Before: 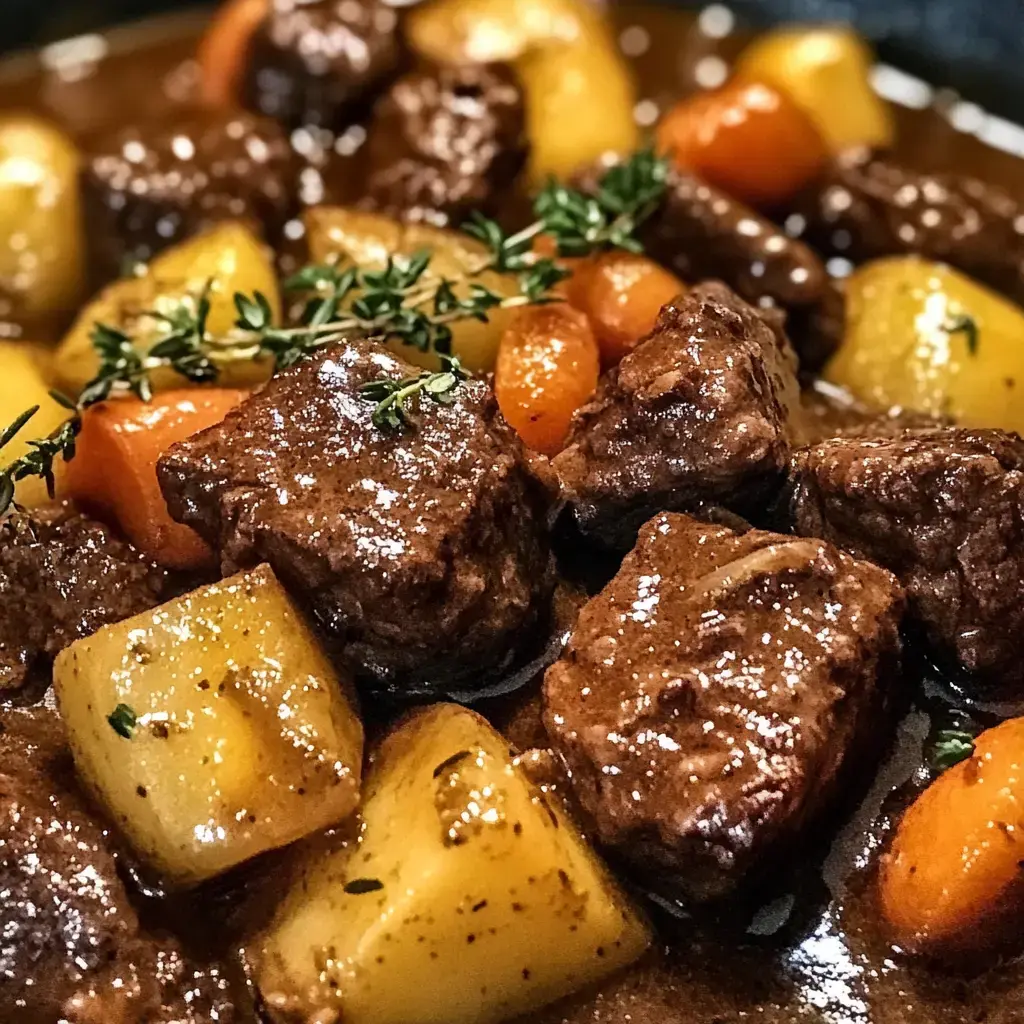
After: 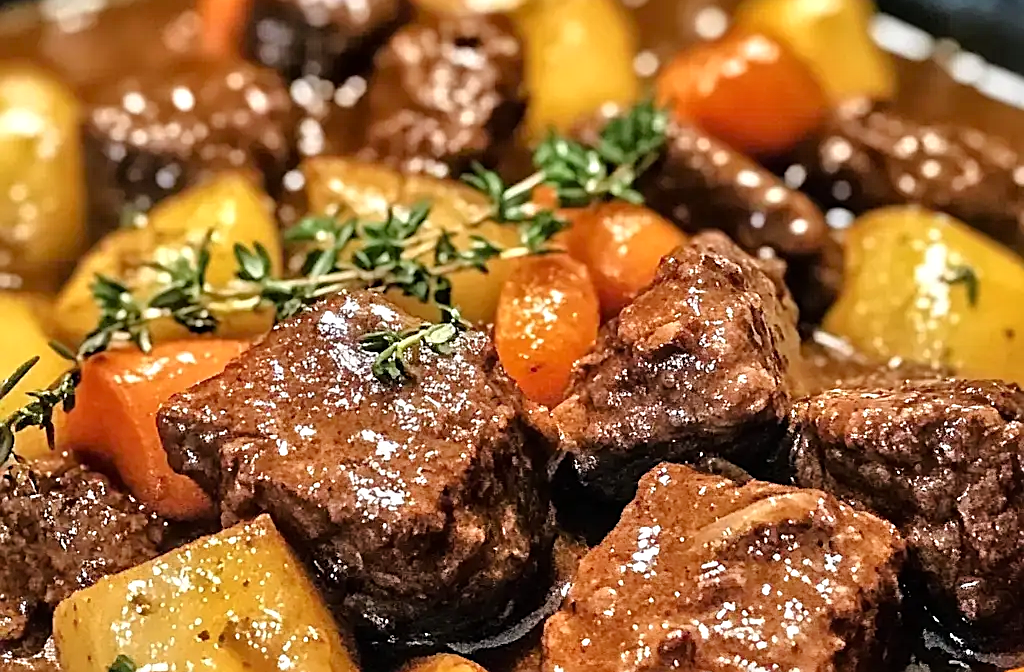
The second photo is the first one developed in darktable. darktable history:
sharpen: on, module defaults
crop and rotate: top 4.848%, bottom 29.503%
tone equalizer: -7 EV 0.15 EV, -6 EV 0.6 EV, -5 EV 1.15 EV, -4 EV 1.33 EV, -3 EV 1.15 EV, -2 EV 0.6 EV, -1 EV 0.15 EV, mask exposure compensation -0.5 EV
